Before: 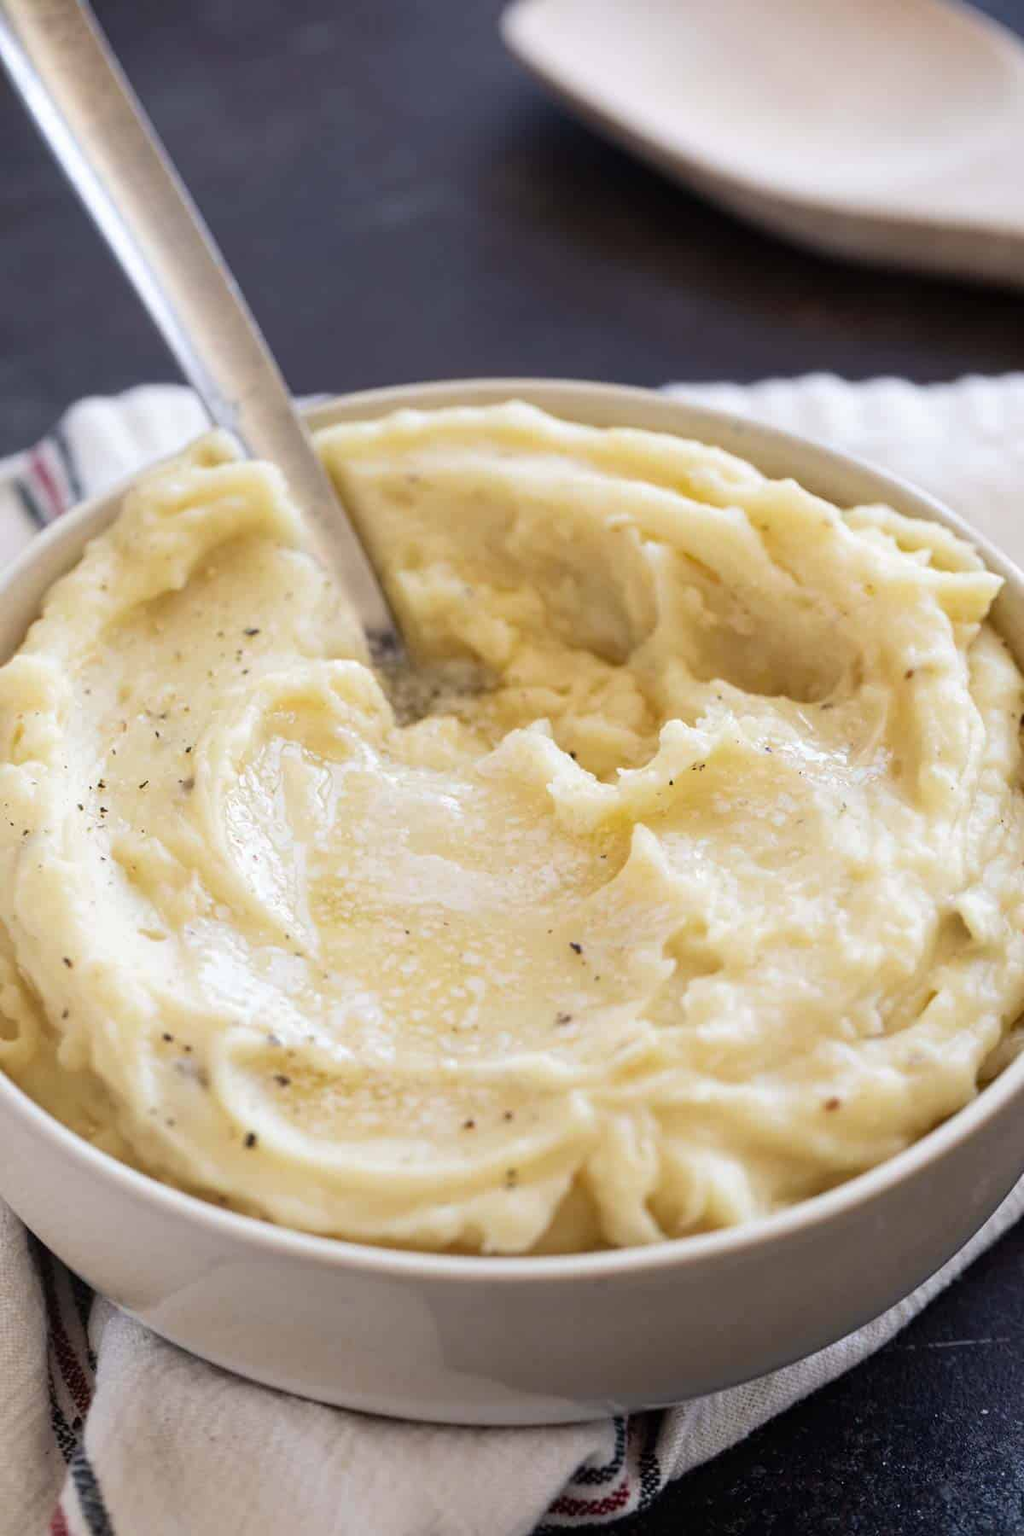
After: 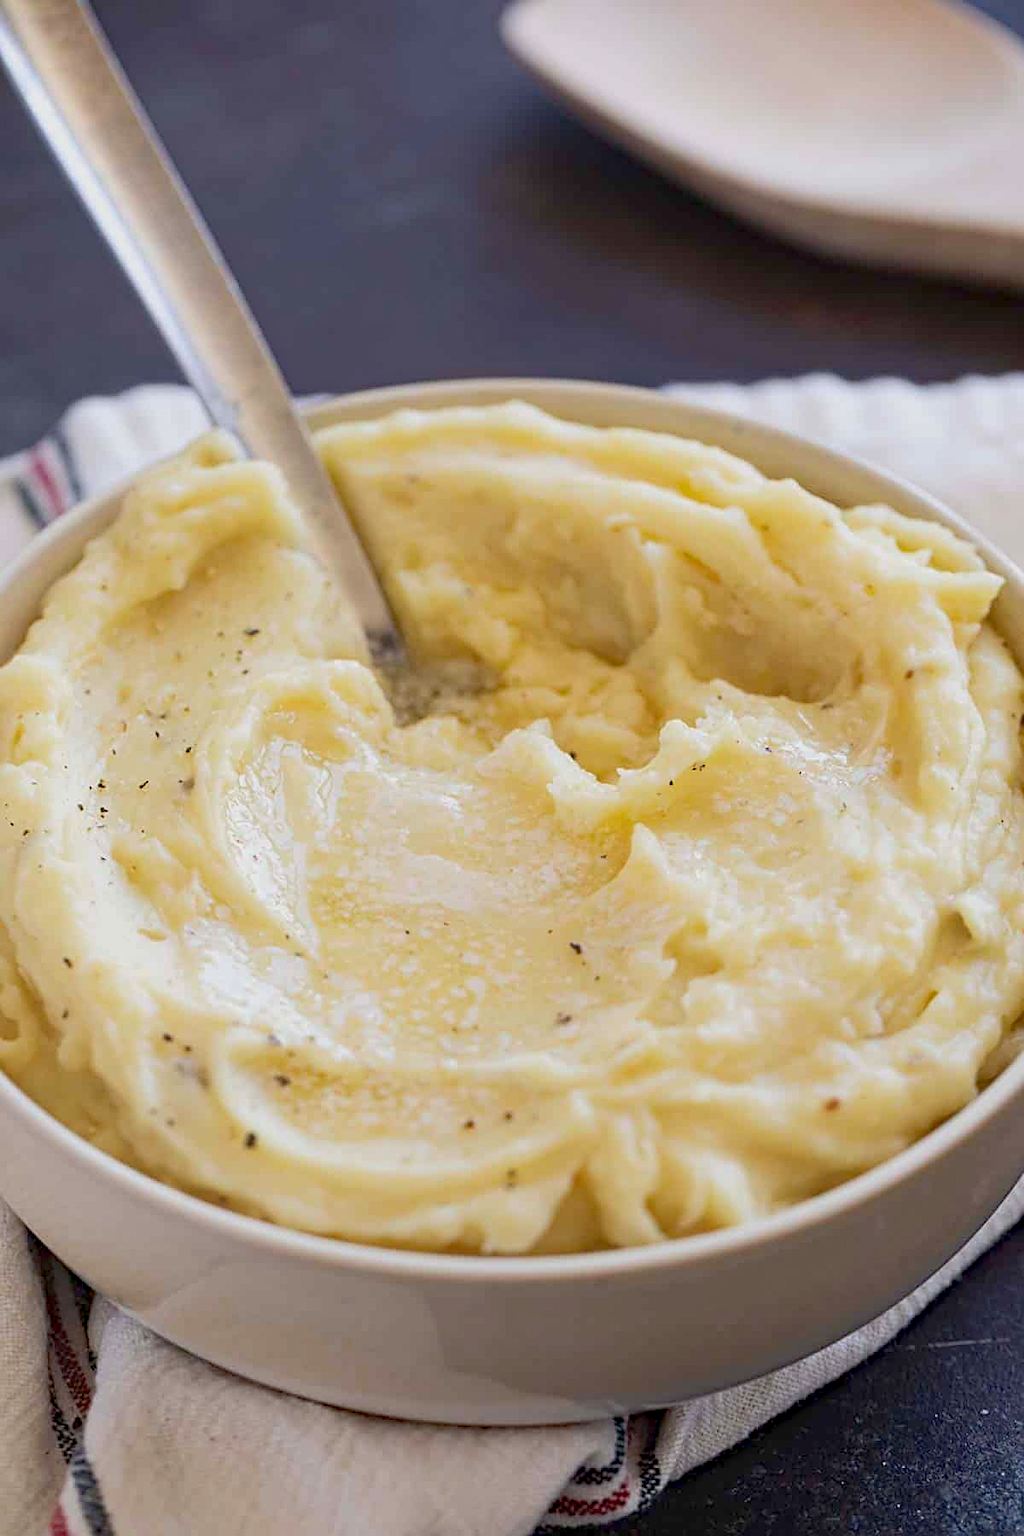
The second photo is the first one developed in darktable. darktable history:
sharpen: on, module defaults
haze removal: compatibility mode true, adaptive false
color balance rgb: shadows lift › luminance -19.633%, perceptual saturation grading › global saturation 0.65%, perceptual brilliance grading › highlights 11.532%, contrast -29.752%
